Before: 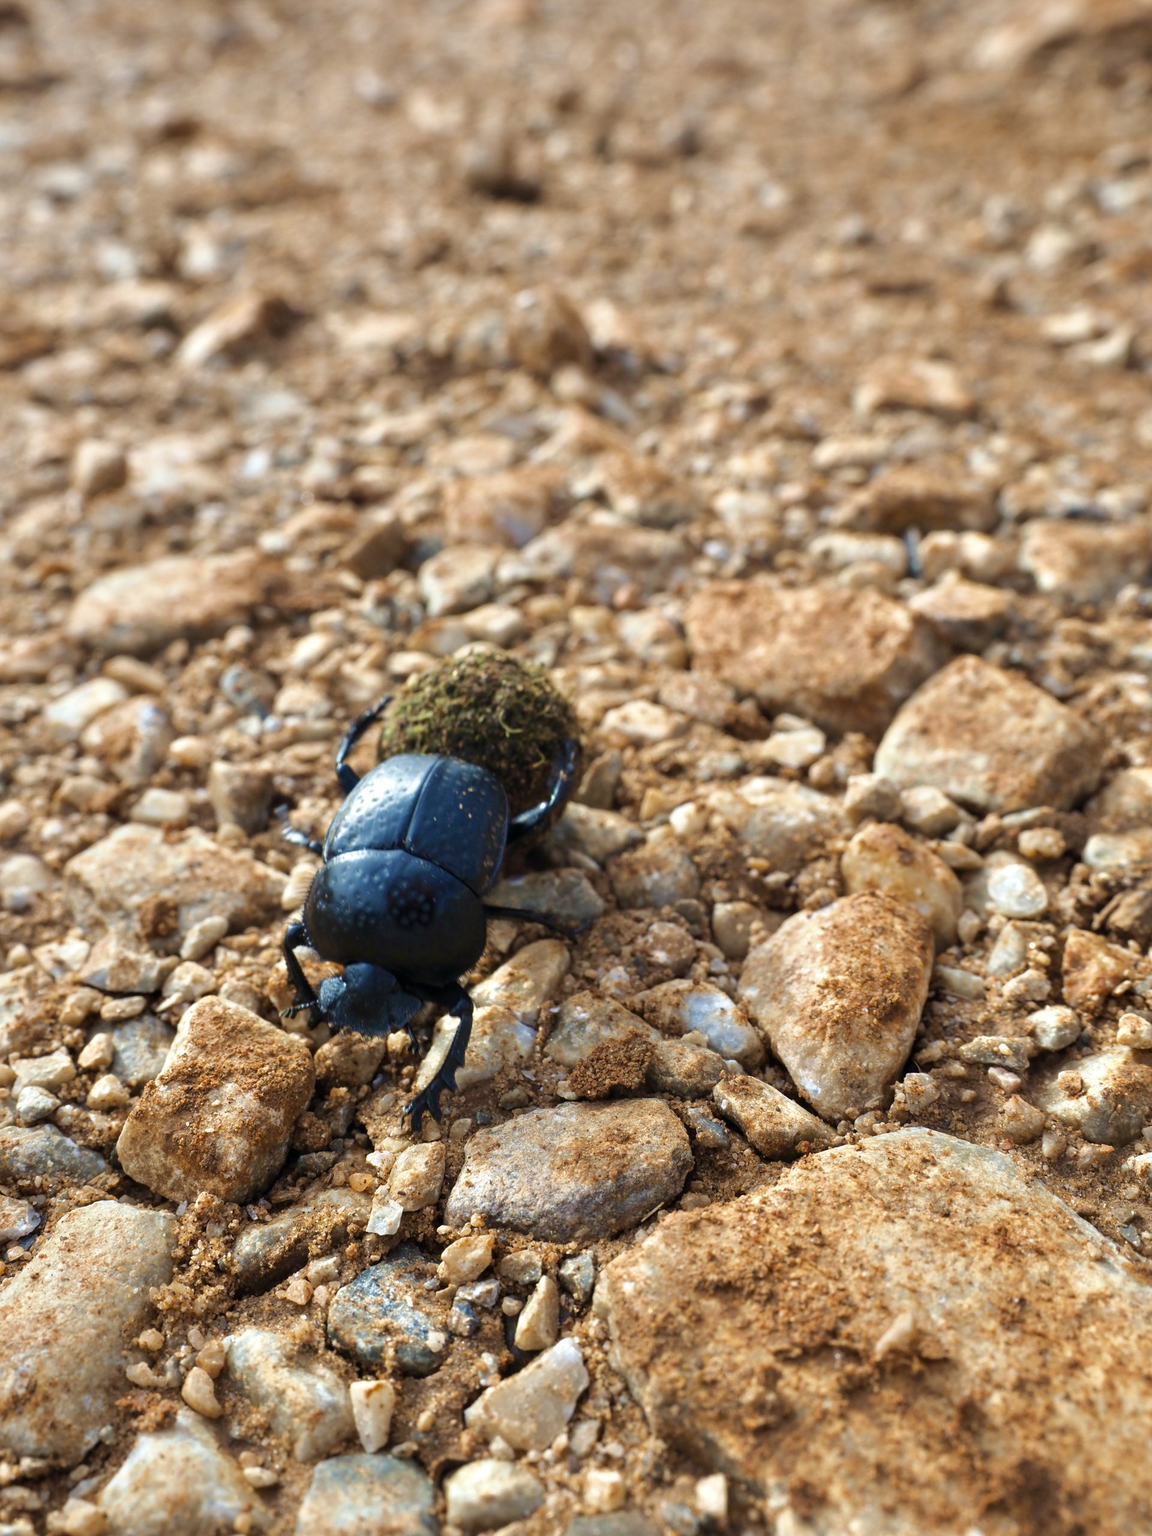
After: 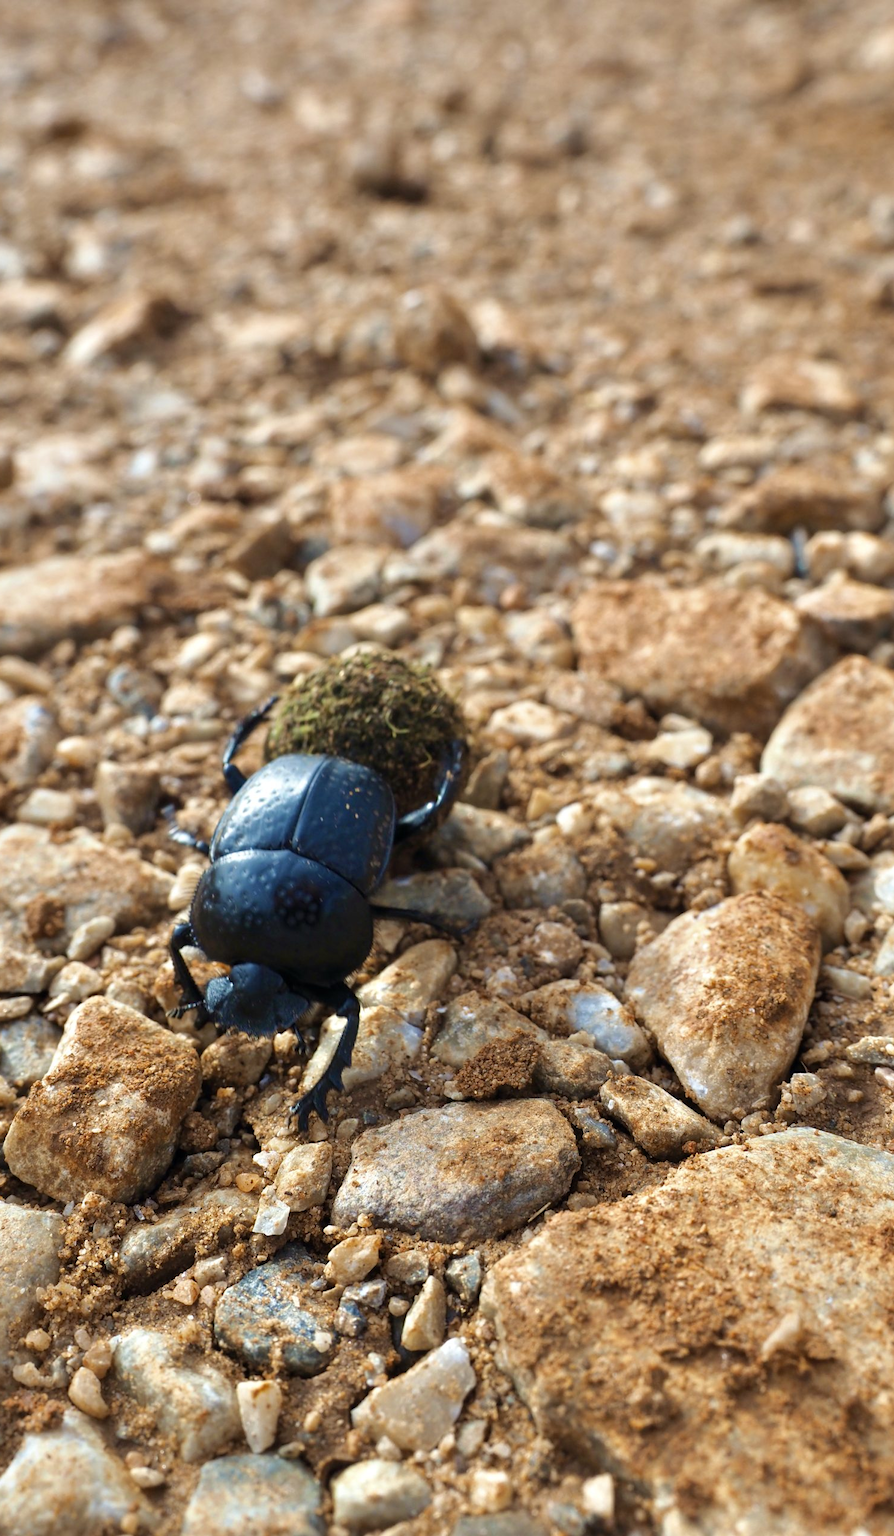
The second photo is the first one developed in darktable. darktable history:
crop: left 9.879%, right 12.463%
